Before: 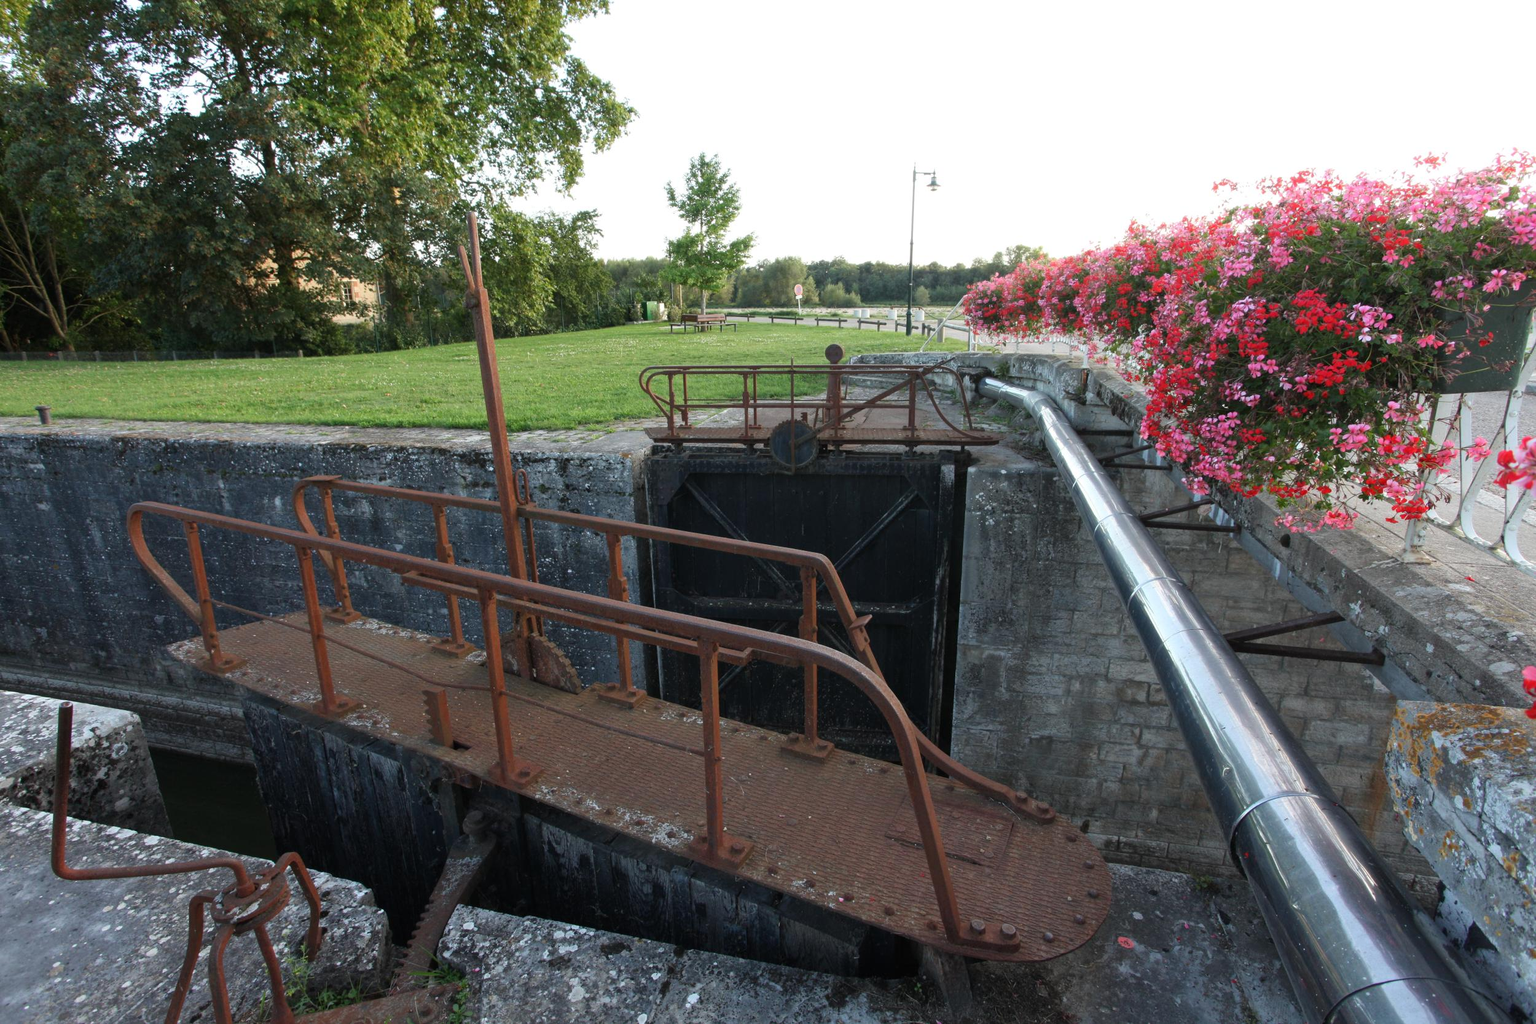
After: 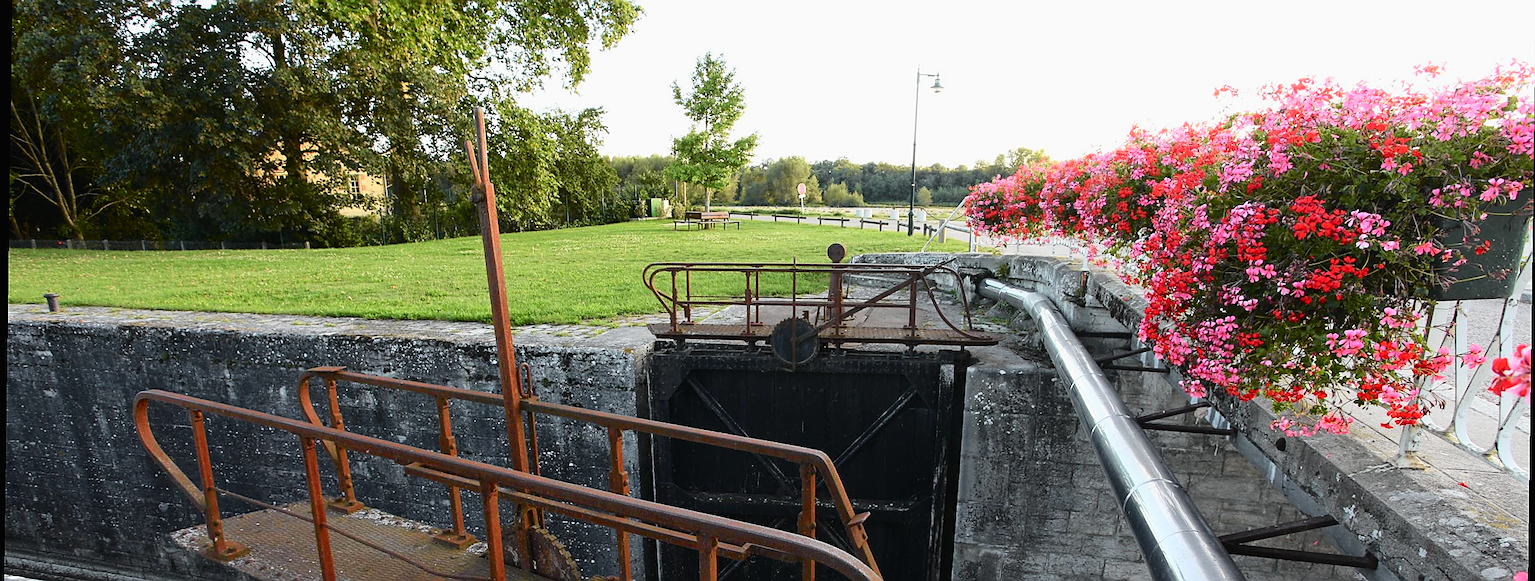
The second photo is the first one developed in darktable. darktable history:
tone curve: curves: ch0 [(0, 0.012) (0.037, 0.03) (0.123, 0.092) (0.19, 0.157) (0.269, 0.27) (0.48, 0.57) (0.595, 0.695) (0.718, 0.823) (0.855, 0.913) (1, 0.982)]; ch1 [(0, 0) (0.243, 0.245) (0.422, 0.415) (0.493, 0.495) (0.508, 0.506) (0.536, 0.542) (0.569, 0.611) (0.611, 0.662) (0.769, 0.807) (1, 1)]; ch2 [(0, 0) (0.249, 0.216) (0.349, 0.321) (0.424, 0.442) (0.476, 0.483) (0.498, 0.499) (0.517, 0.519) (0.532, 0.56) (0.569, 0.624) (0.614, 0.667) (0.706, 0.757) (0.808, 0.809) (0.991, 0.968)], color space Lab, independent channels, preserve colors none
sharpen: radius 1.4, amount 1.25, threshold 0.7
rotate and perspective: rotation 0.8°, automatic cropping off
crop and rotate: top 10.605%, bottom 33.274%
